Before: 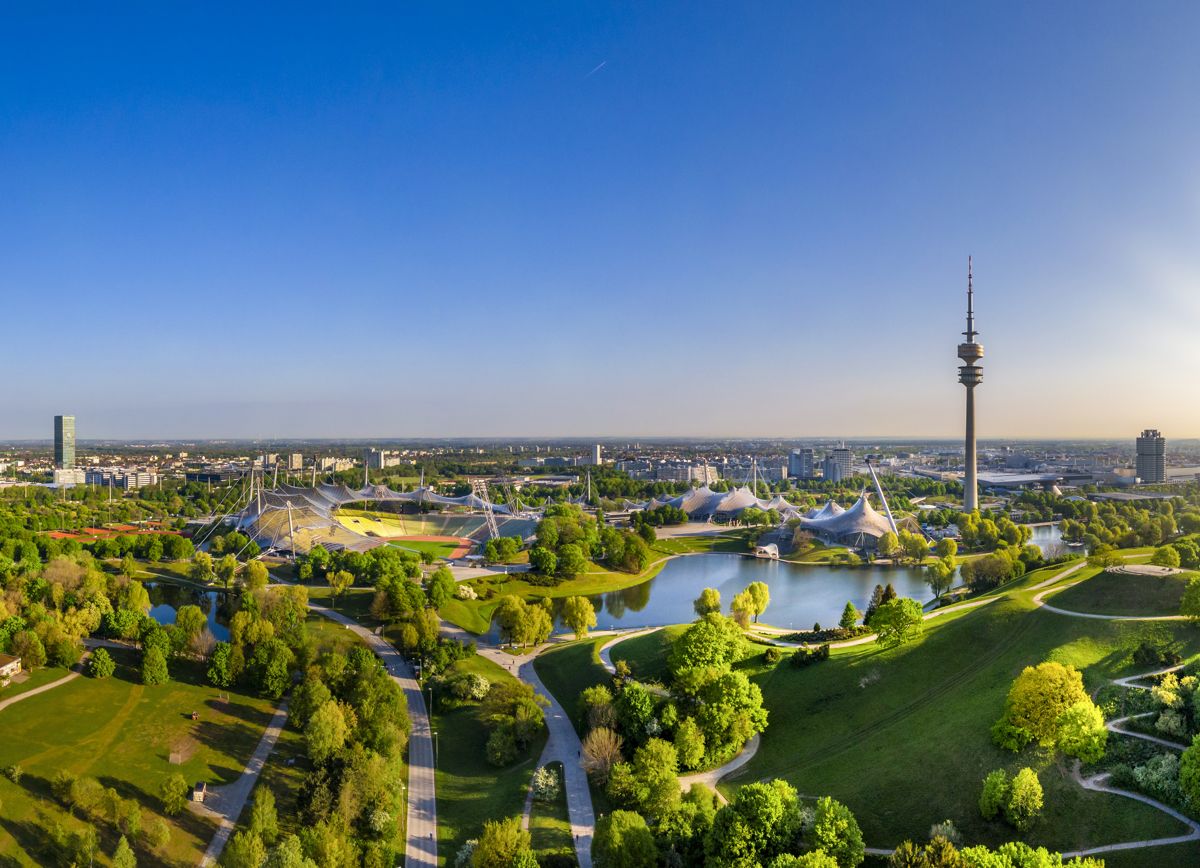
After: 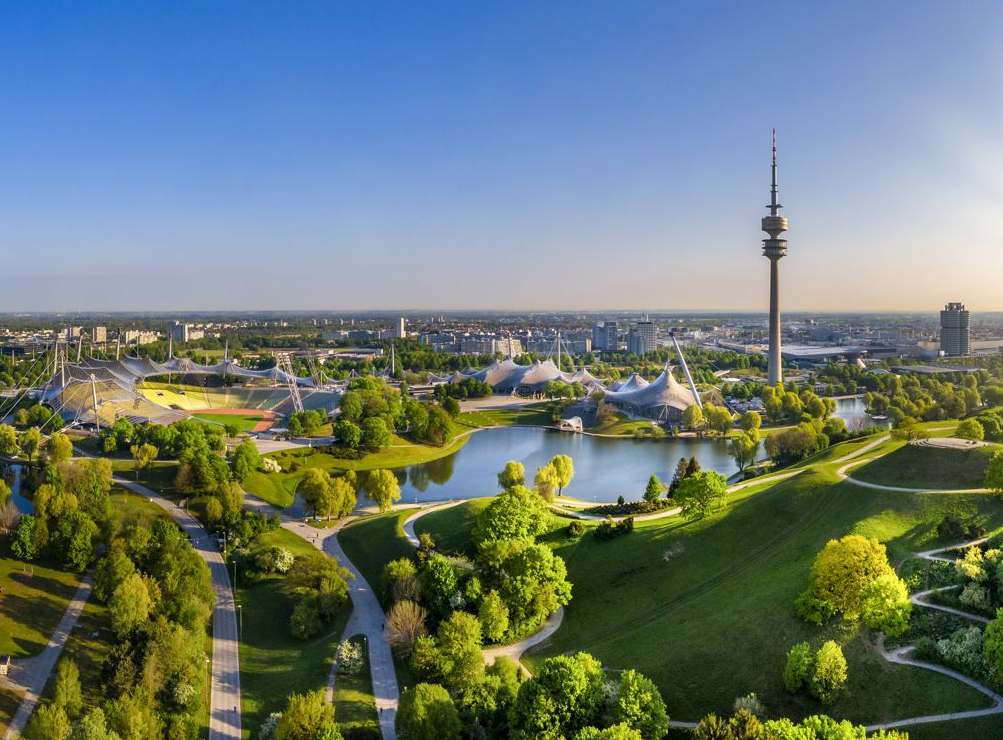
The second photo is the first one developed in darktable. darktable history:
crop: left 16.383%, top 14.688%
